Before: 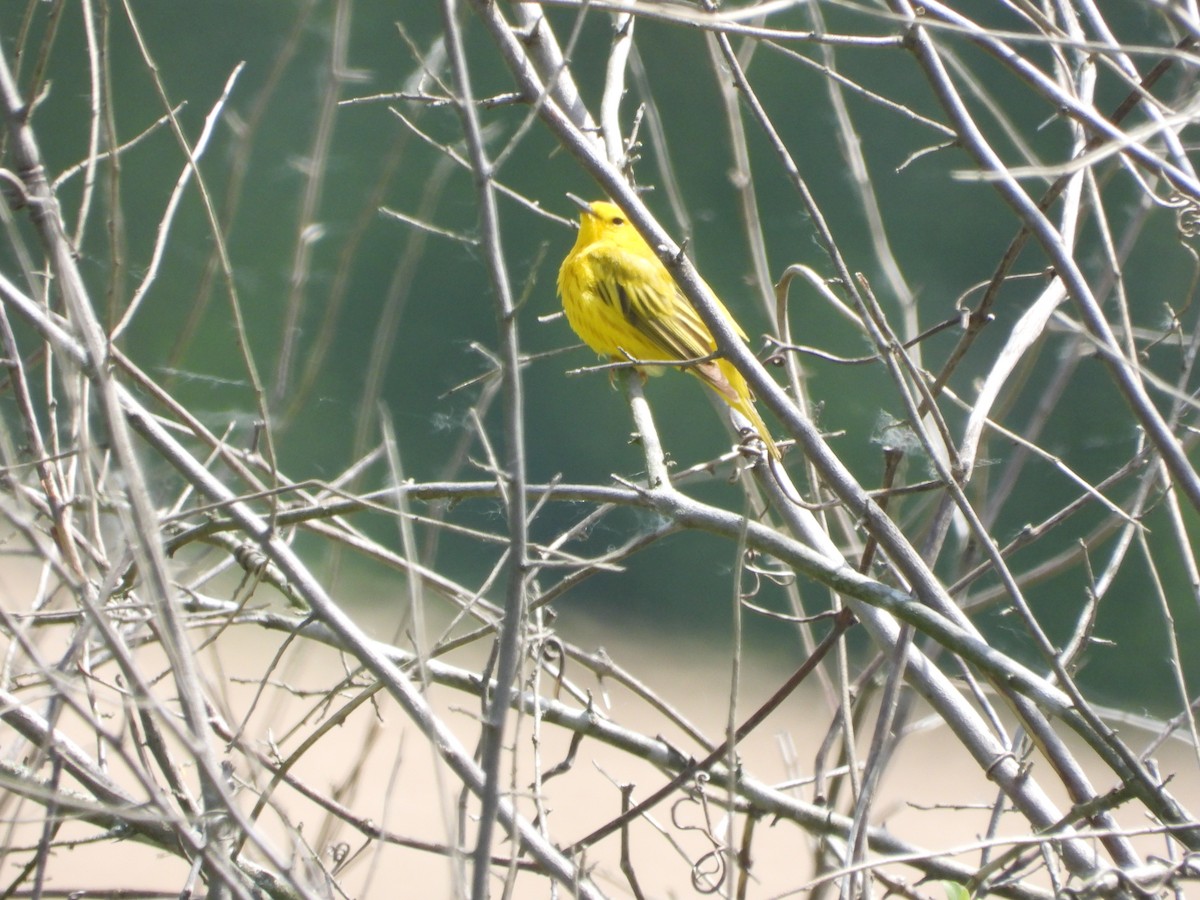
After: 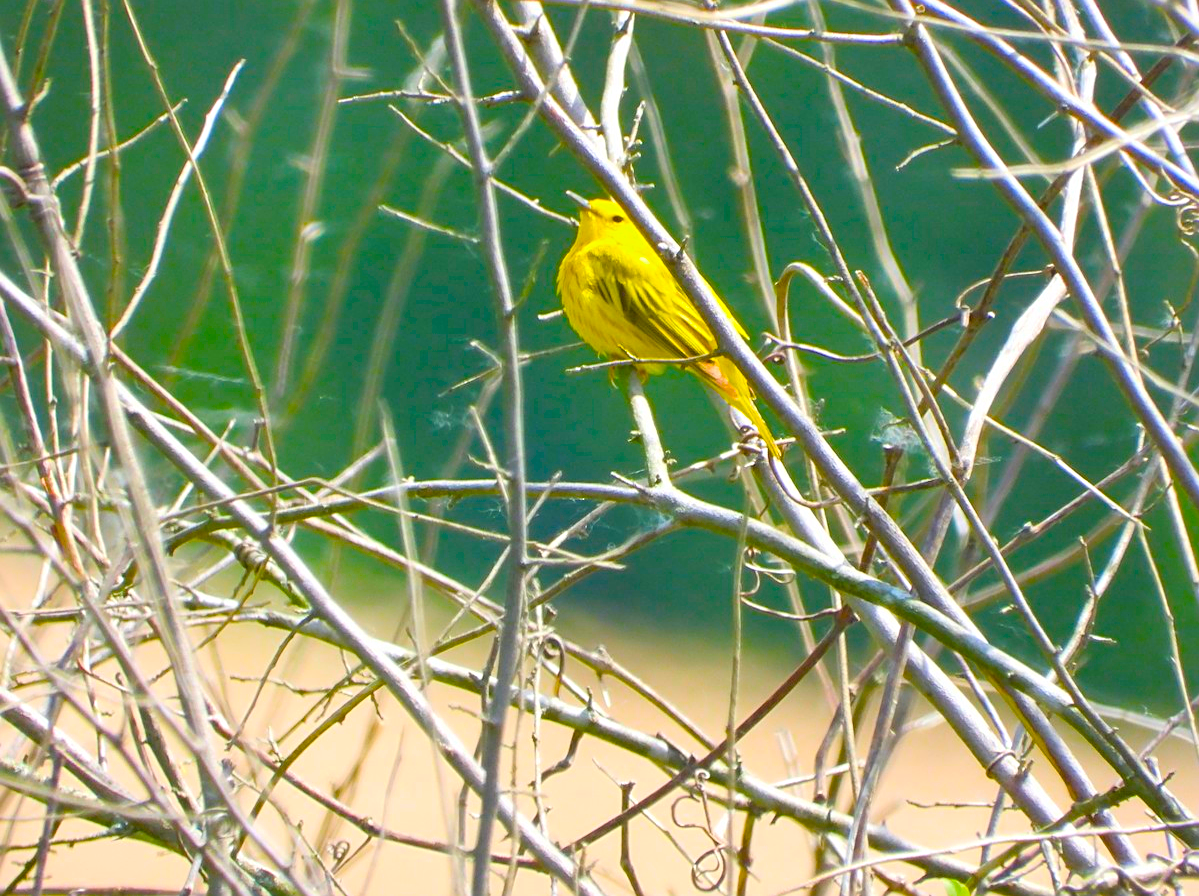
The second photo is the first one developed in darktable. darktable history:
contrast brightness saturation: contrast 0.07, brightness 0.073, saturation 0.185
crop: top 0.24%, bottom 0.161%
color balance rgb: perceptual saturation grading › global saturation 64.012%, perceptual saturation grading › highlights 59.244%, perceptual saturation grading › mid-tones 49.521%, perceptual saturation grading › shadows 49.982%, global vibrance 20%
sharpen: on, module defaults
